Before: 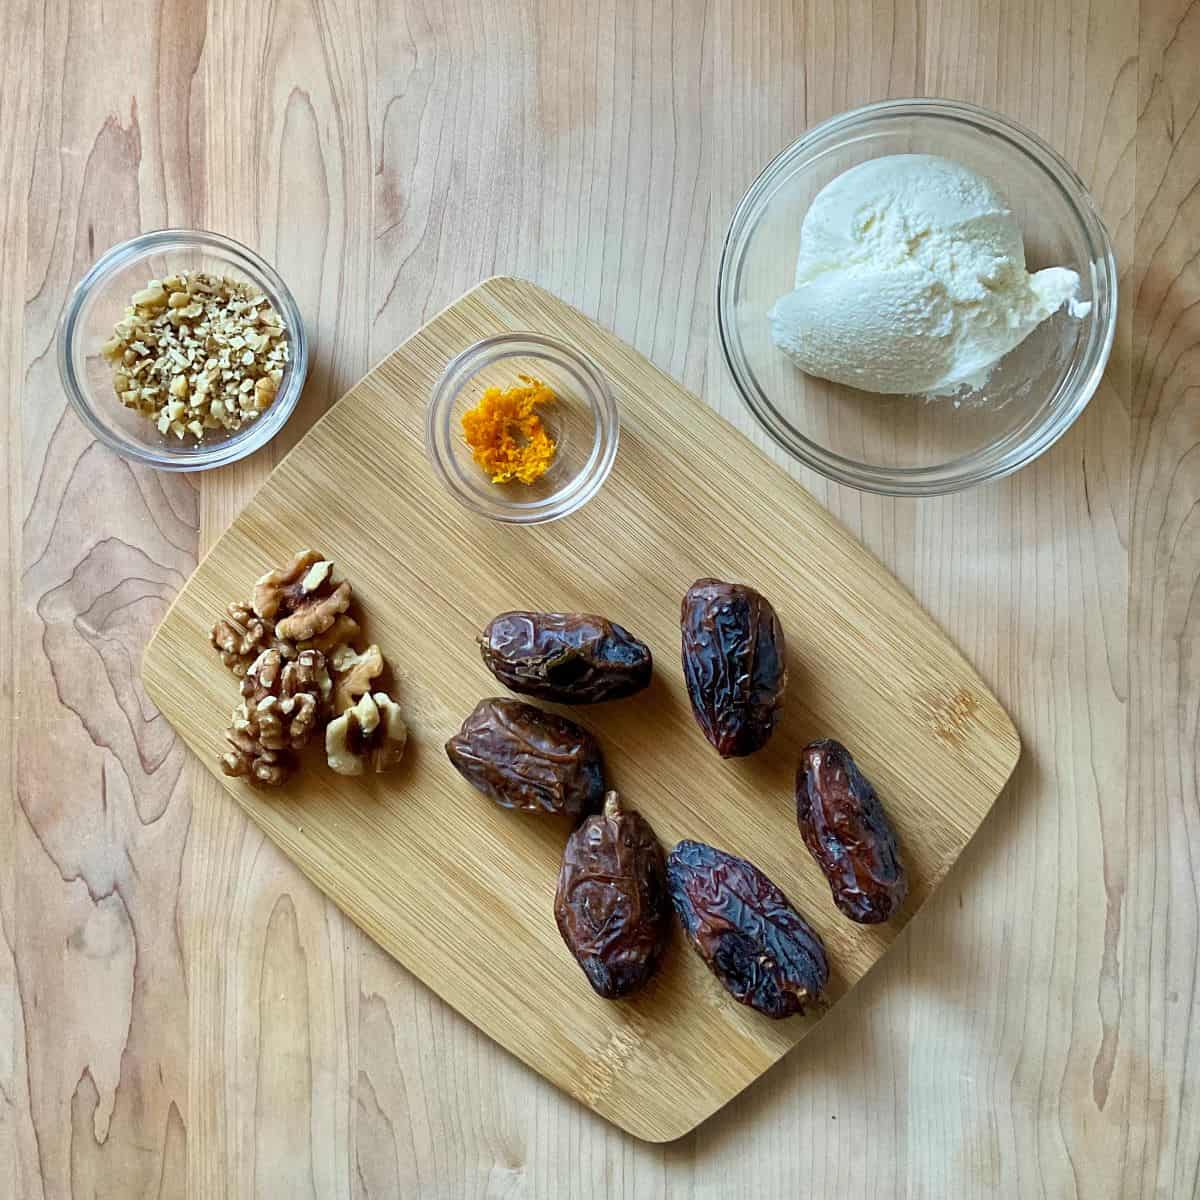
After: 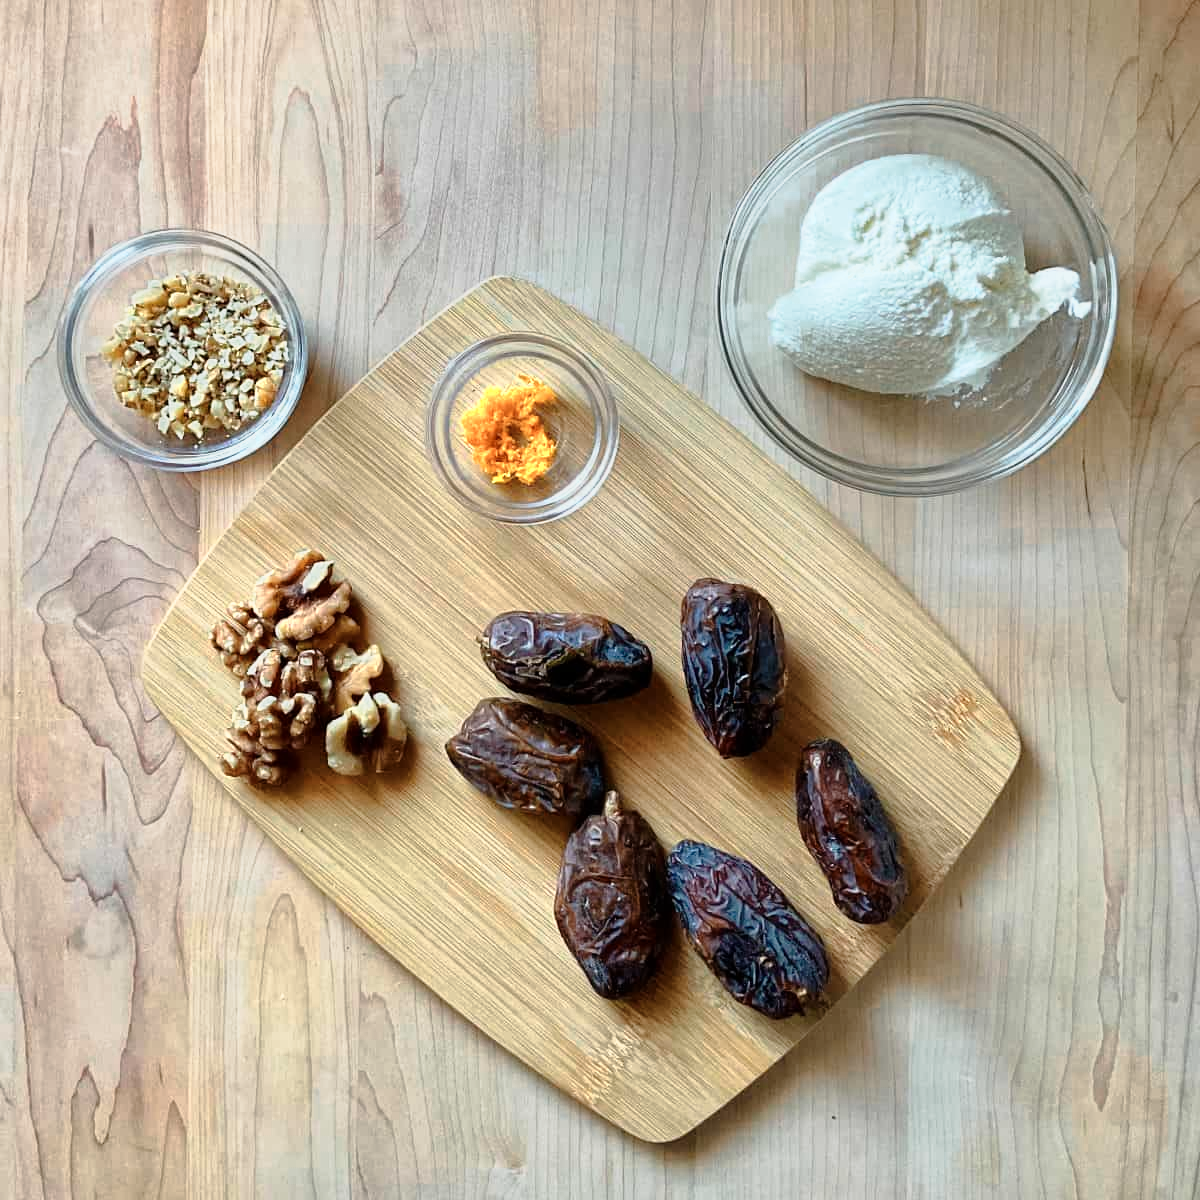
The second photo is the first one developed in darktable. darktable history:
color zones: curves: ch0 [(0.018, 0.548) (0.197, 0.654) (0.425, 0.447) (0.605, 0.658) (0.732, 0.579)]; ch1 [(0.105, 0.531) (0.224, 0.531) (0.386, 0.39) (0.618, 0.456) (0.732, 0.456) (0.956, 0.421)]; ch2 [(0.039, 0.583) (0.215, 0.465) (0.399, 0.544) (0.465, 0.548) (0.614, 0.447) (0.724, 0.43) (0.882, 0.623) (0.956, 0.632)]
tone curve: curves: ch0 [(0, 0) (0.058, 0.037) (0.214, 0.183) (0.304, 0.288) (0.561, 0.554) (0.687, 0.677) (0.768, 0.768) (0.858, 0.861) (0.987, 0.945)]; ch1 [(0, 0) (0.172, 0.123) (0.312, 0.296) (0.432, 0.448) (0.471, 0.469) (0.502, 0.5) (0.521, 0.505) (0.565, 0.569) (0.663, 0.663) (0.703, 0.721) (0.857, 0.917) (1, 1)]; ch2 [(0, 0) (0.411, 0.424) (0.485, 0.497) (0.502, 0.5) (0.517, 0.511) (0.556, 0.551) (0.626, 0.594) (0.709, 0.661) (1, 1)], preserve colors none
